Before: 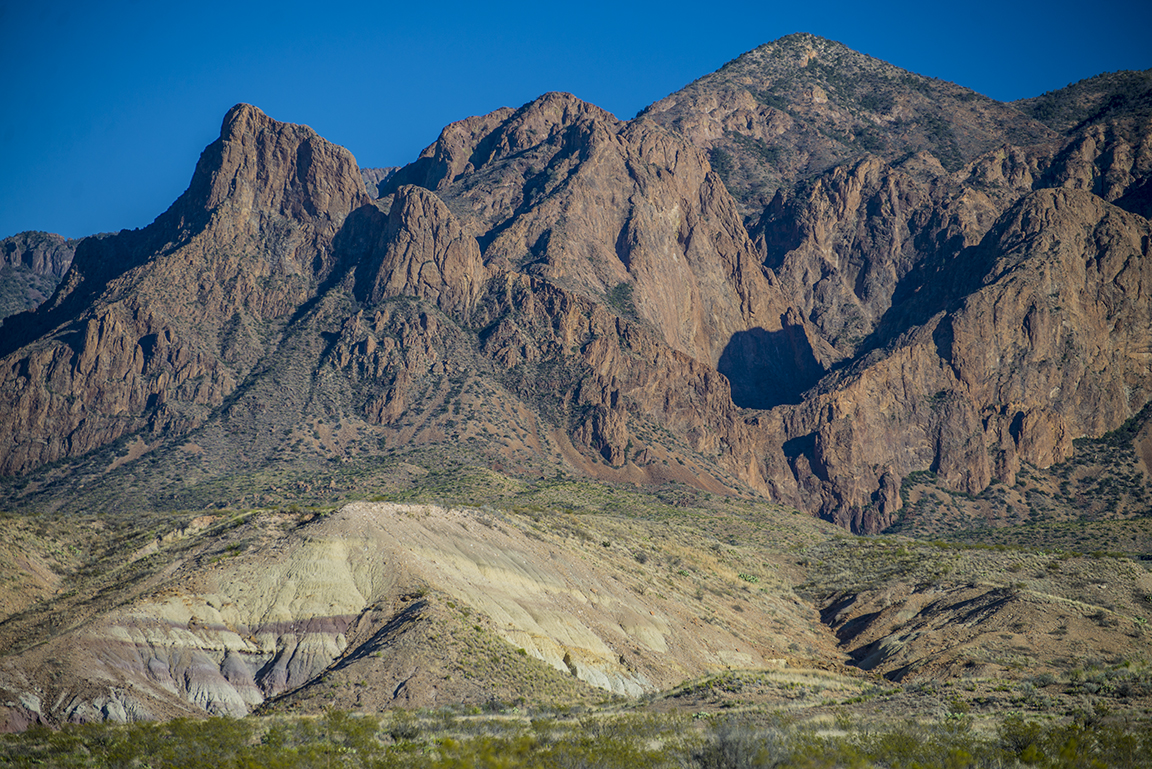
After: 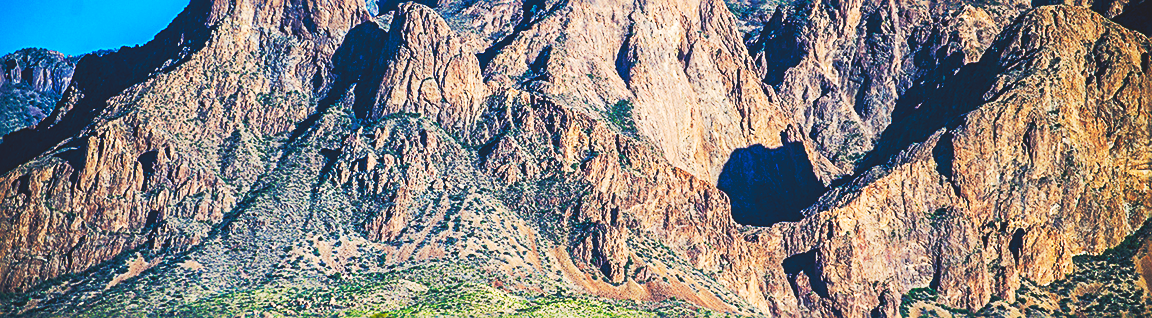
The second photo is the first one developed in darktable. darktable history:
crop and rotate: top 23.824%, bottom 34.737%
tone equalizer: edges refinement/feathering 500, mask exposure compensation -1.57 EV, preserve details no
sharpen: on, module defaults
base curve: curves: ch0 [(0, 0.015) (0.085, 0.116) (0.134, 0.298) (0.19, 0.545) (0.296, 0.764) (0.599, 0.982) (1, 1)], preserve colors none
color balance rgb: shadows lift › chroma 2.021%, shadows lift › hue 215.93°, perceptual saturation grading › global saturation 20%, perceptual saturation grading › highlights -50.1%, perceptual saturation grading › shadows 30.905%, global vibrance 20%
